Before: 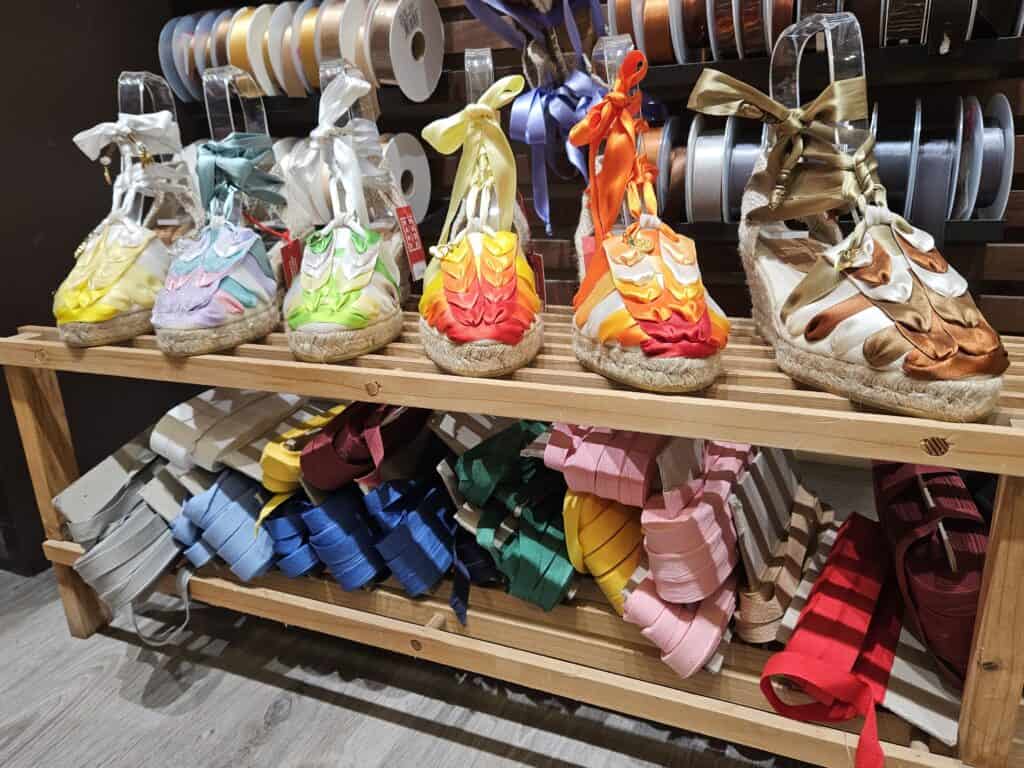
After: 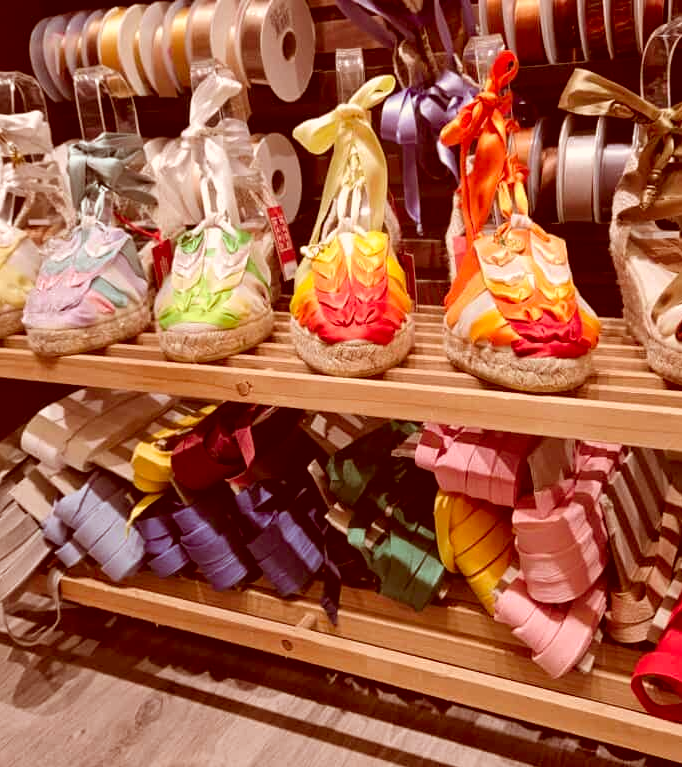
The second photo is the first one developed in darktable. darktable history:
crop and rotate: left 12.673%, right 20.66%
white balance: red 1.009, blue 0.985
color correction: highlights a* 9.03, highlights b* 8.71, shadows a* 40, shadows b* 40, saturation 0.8
